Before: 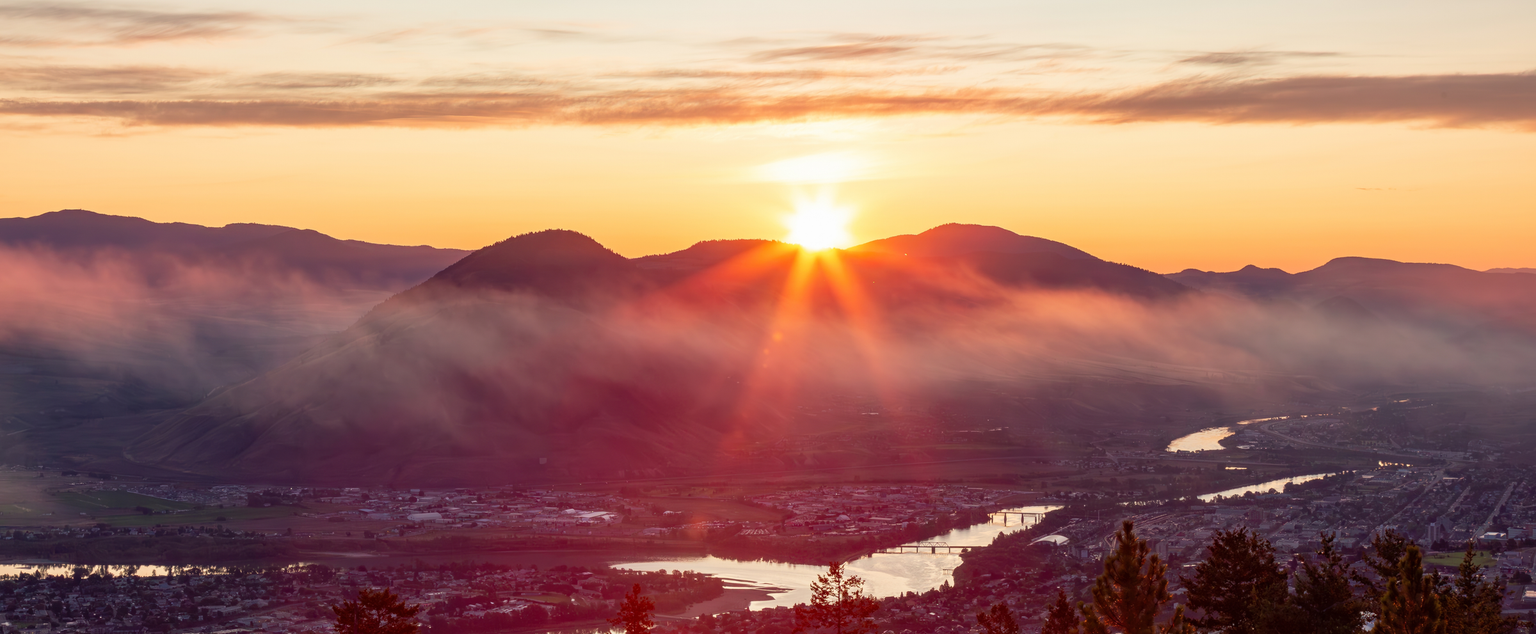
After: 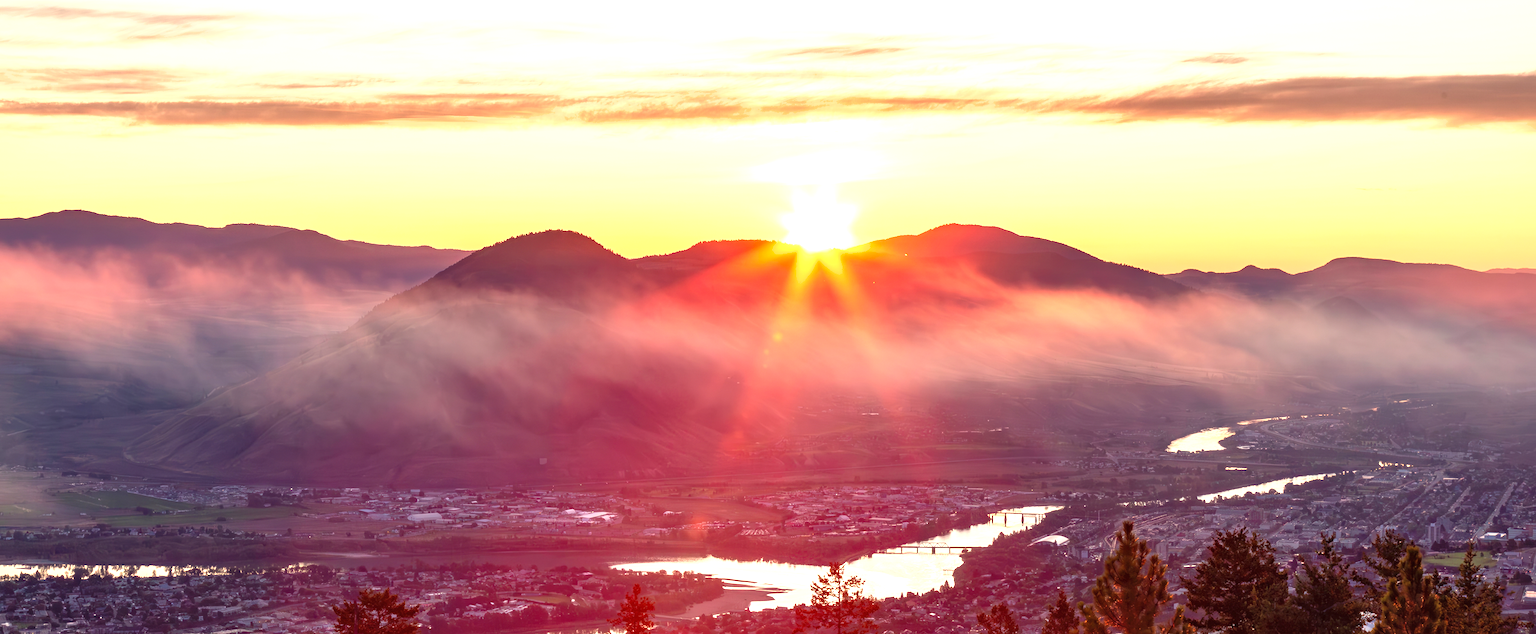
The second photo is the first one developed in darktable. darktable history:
exposure: black level correction 0, exposure 1.1 EV, compensate exposure bias true, compensate highlight preservation false
shadows and highlights: shadows 32, highlights -32, soften with gaussian
